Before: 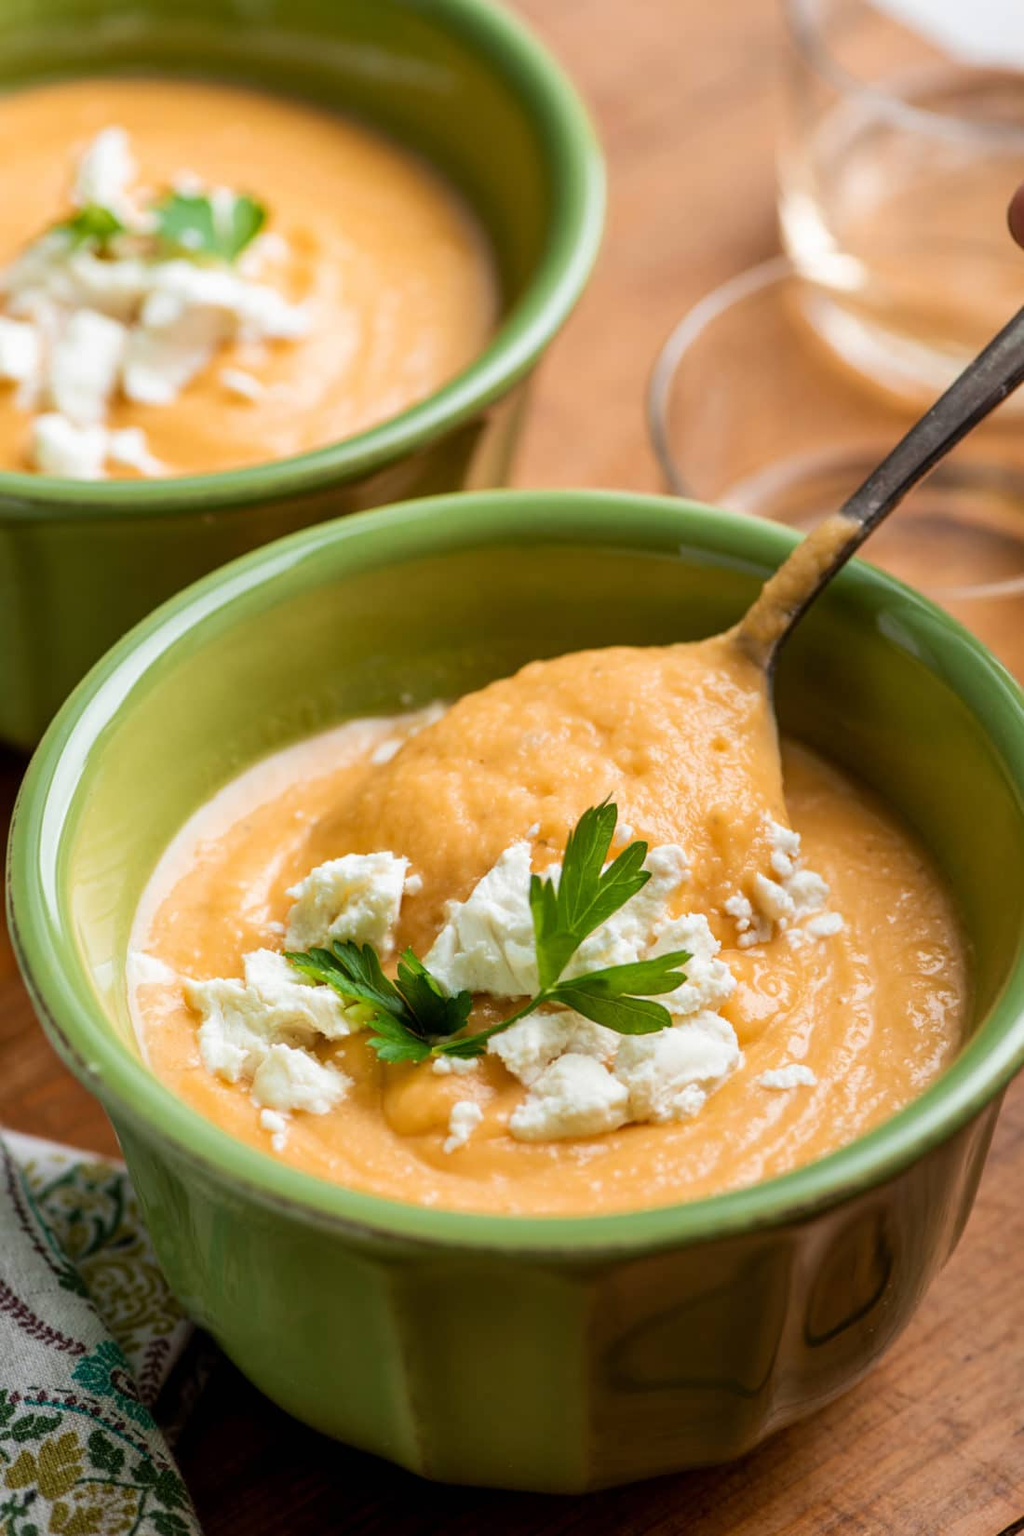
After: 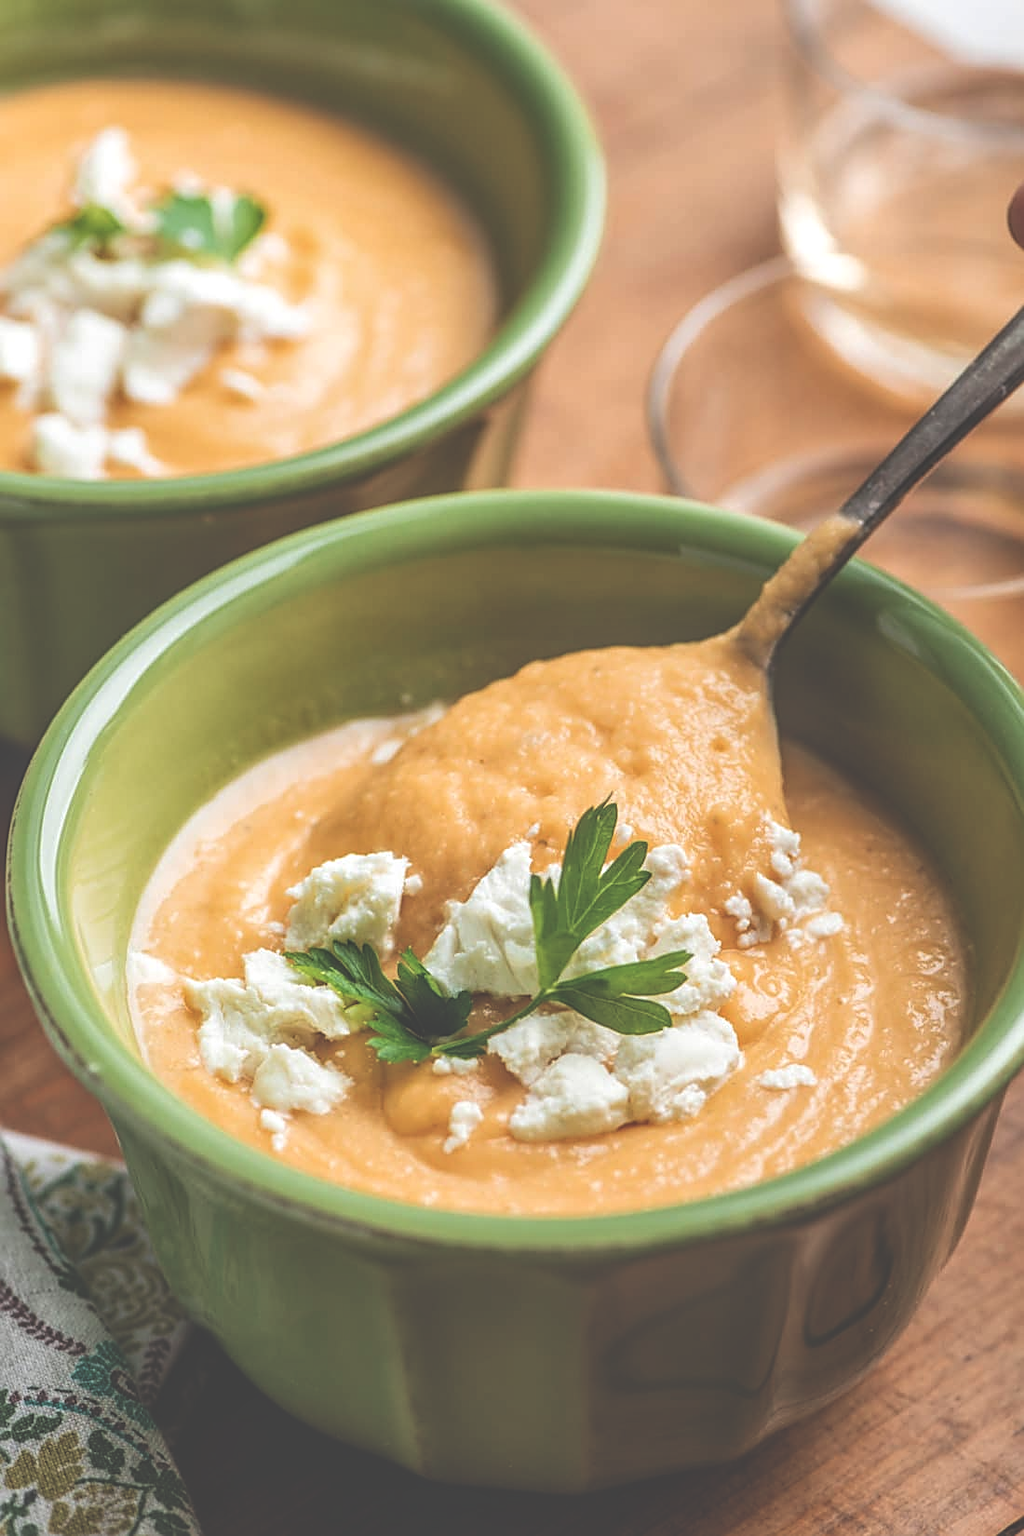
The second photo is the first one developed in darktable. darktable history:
sharpen: on, module defaults
exposure: black level correction -0.062, exposure -0.05 EV, compensate highlight preservation false
local contrast: highlights 0%, shadows 0%, detail 133%
